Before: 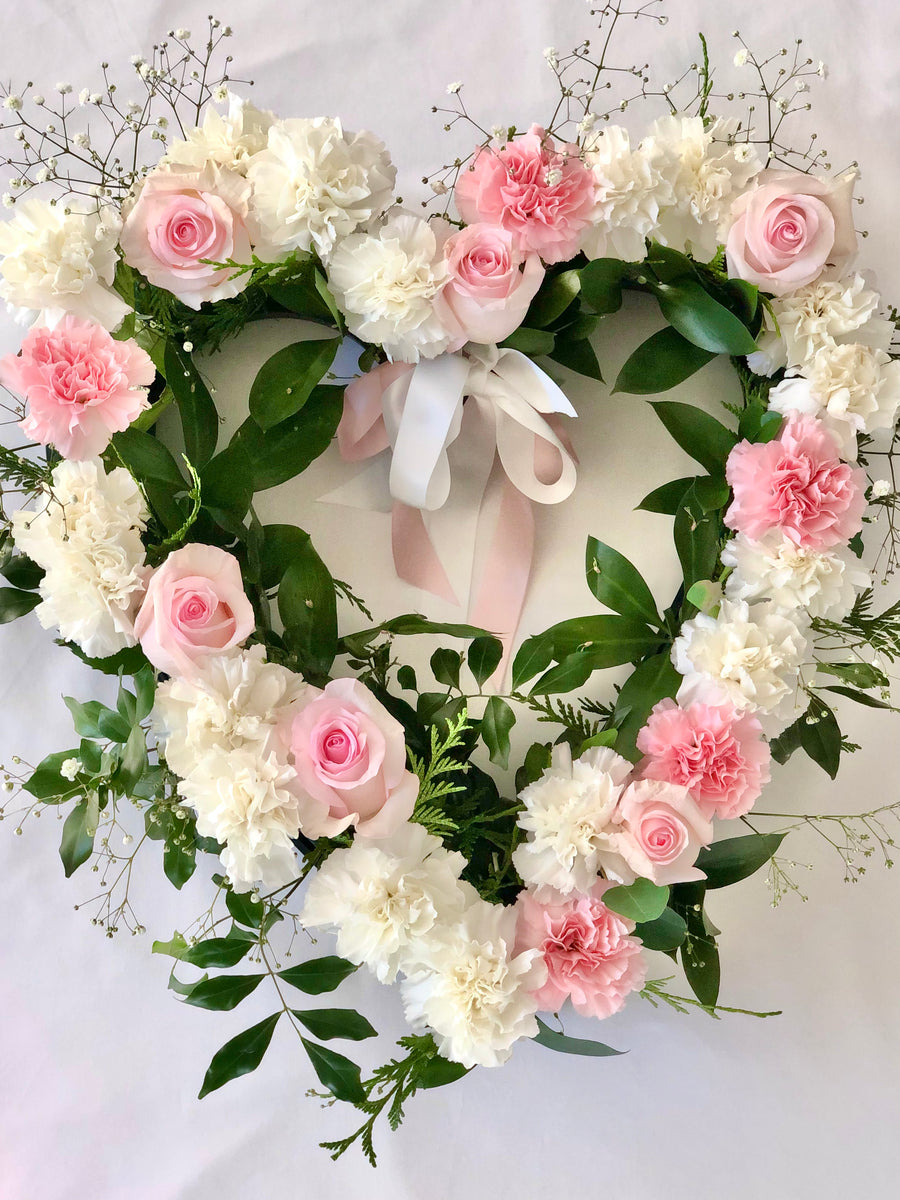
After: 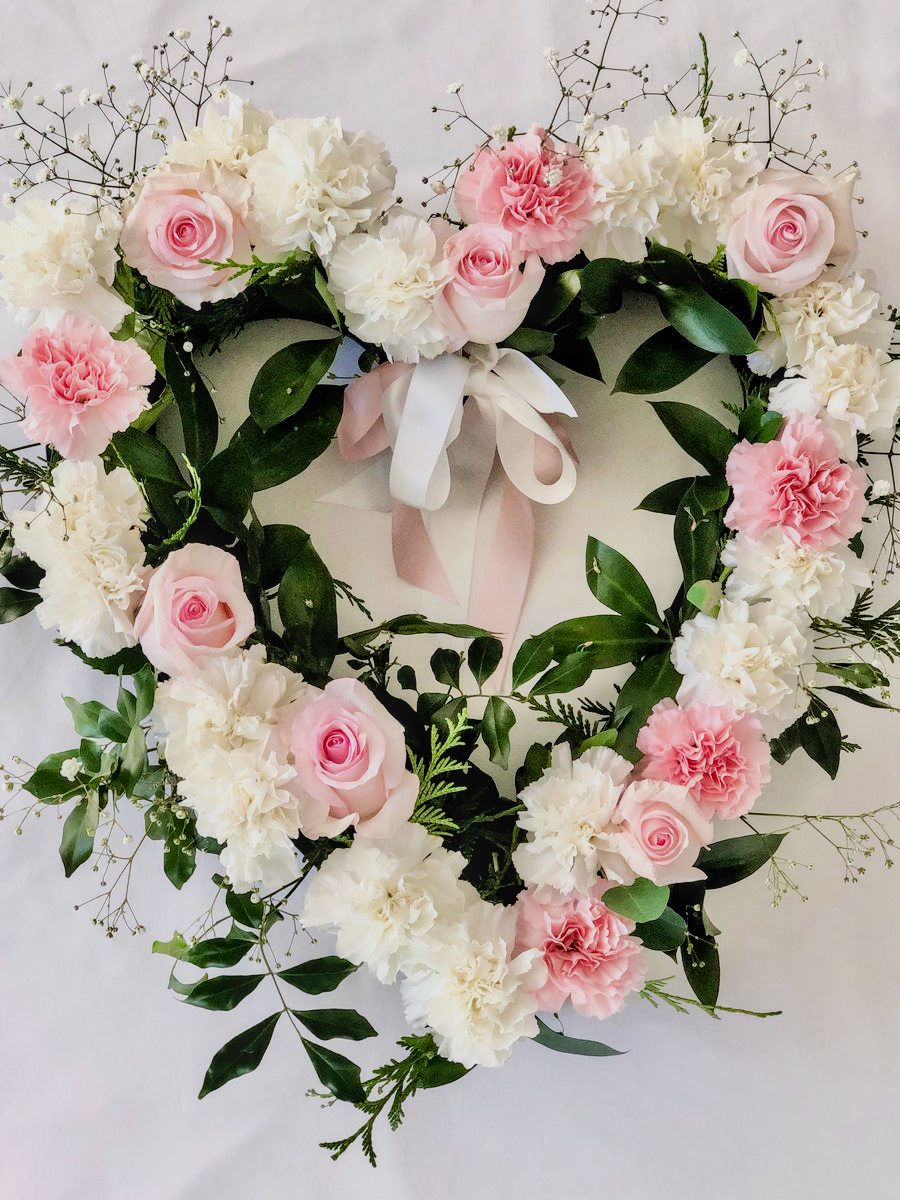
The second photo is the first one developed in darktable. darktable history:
local contrast: on, module defaults
filmic rgb: black relative exposure -5 EV, hardness 2.88, contrast 1.3, highlights saturation mix -30%
